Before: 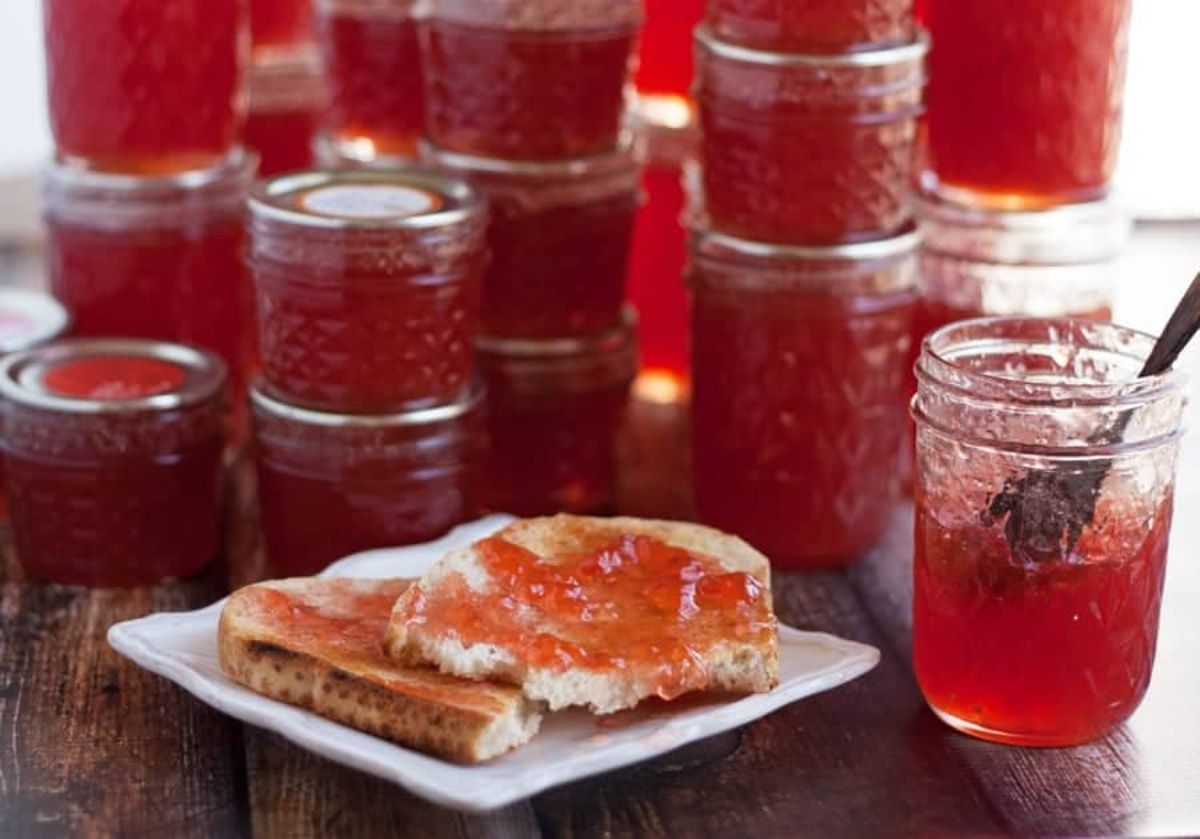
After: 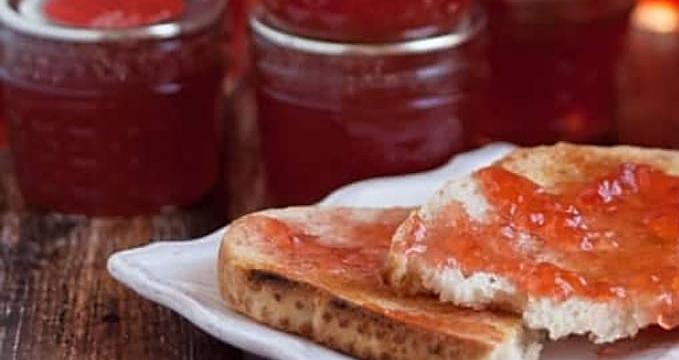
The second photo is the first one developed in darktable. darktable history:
crop: top 44.276%, right 43.358%, bottom 12.783%
sharpen: on, module defaults
